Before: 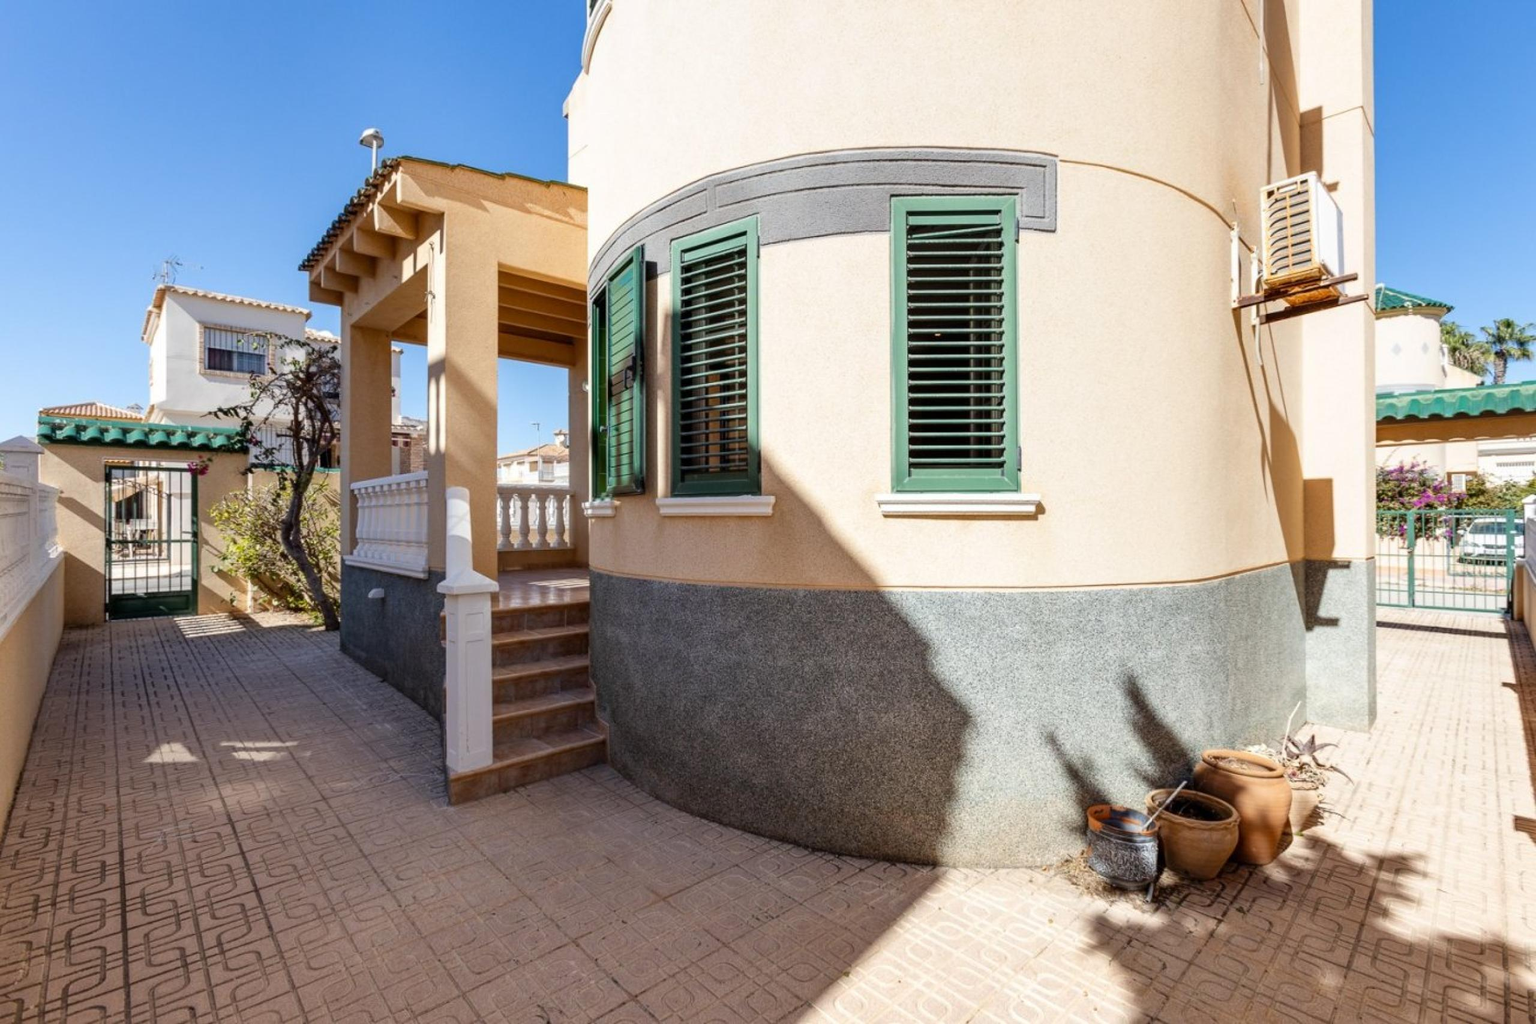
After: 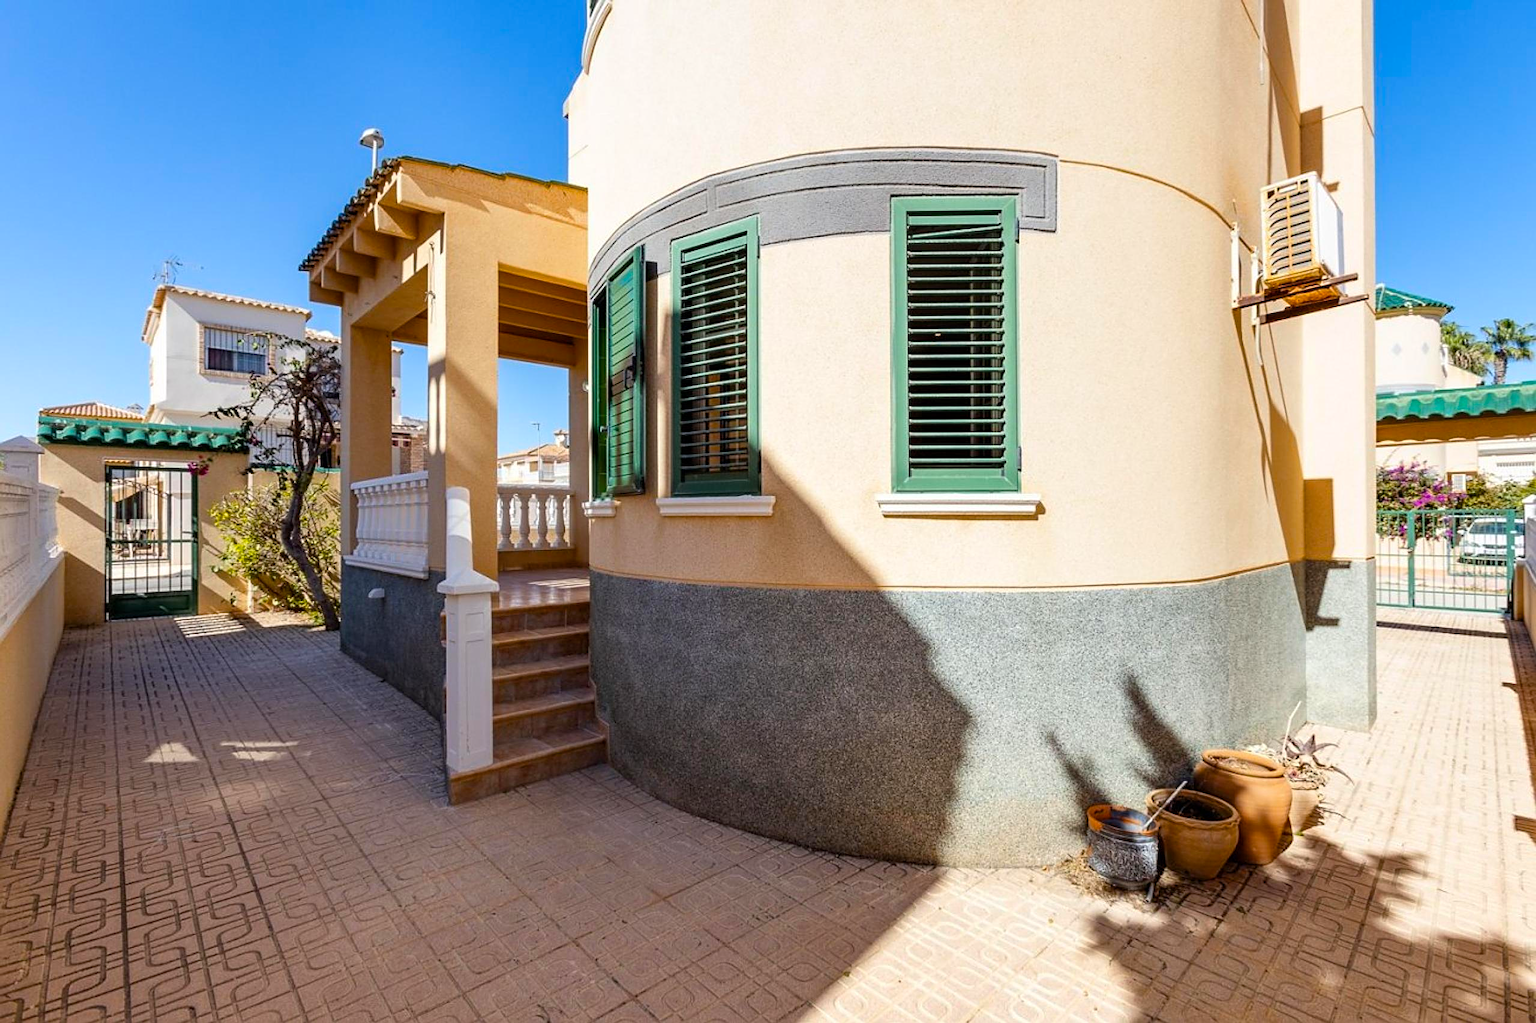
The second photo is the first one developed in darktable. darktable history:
sharpen: on, module defaults
color balance rgb: perceptual saturation grading › global saturation 29.476%, global vibrance 12.26%
tone equalizer: smoothing diameter 24.86%, edges refinement/feathering 14.71, preserve details guided filter
